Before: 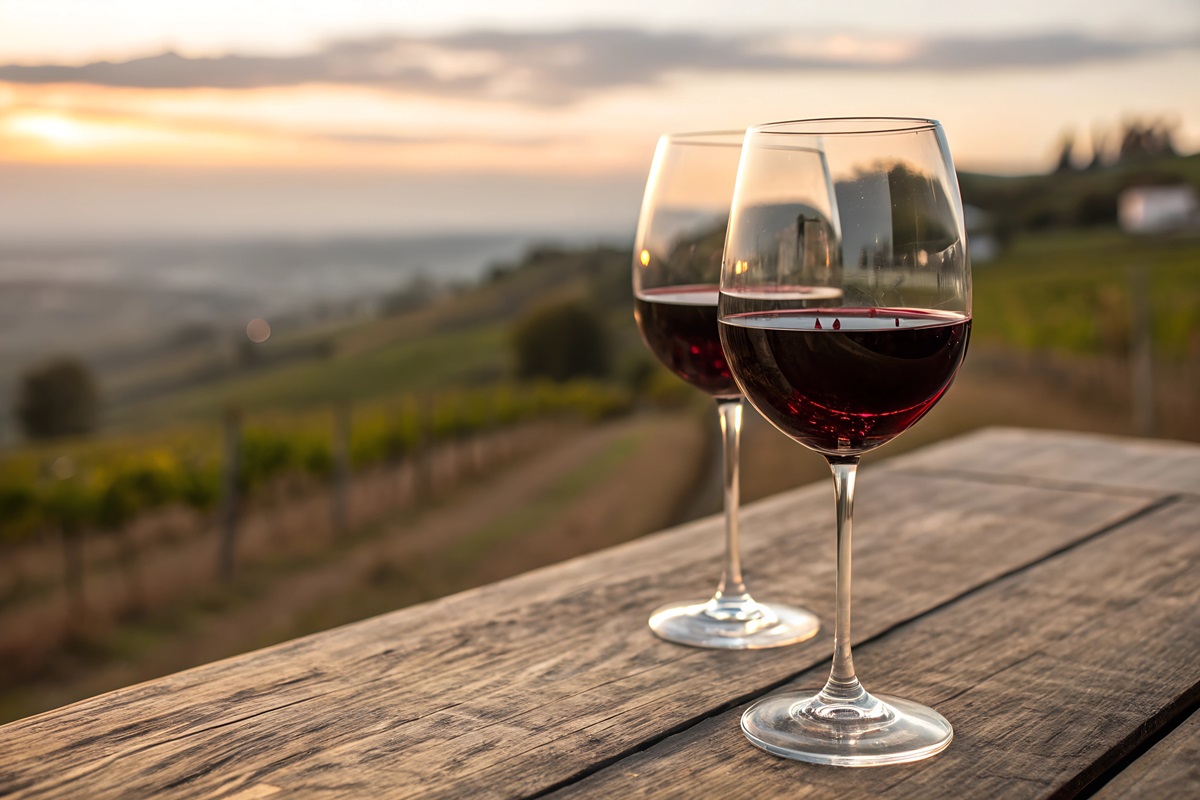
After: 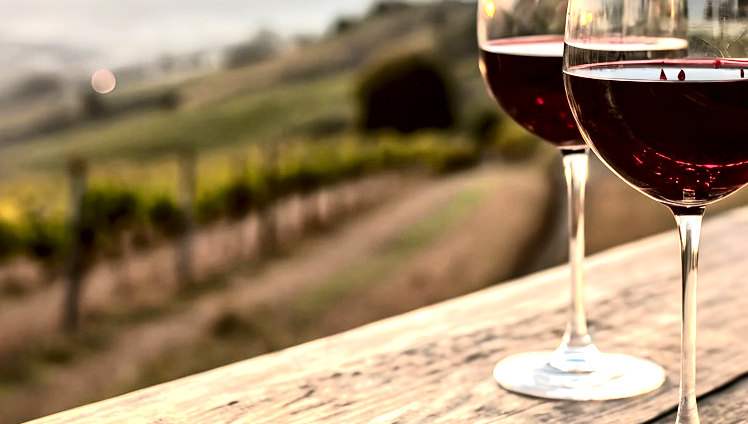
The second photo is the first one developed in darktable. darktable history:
tone curve: curves: ch0 [(0, 0) (0.003, 0.001) (0.011, 0.001) (0.025, 0.001) (0.044, 0.001) (0.069, 0.003) (0.1, 0.007) (0.136, 0.013) (0.177, 0.032) (0.224, 0.083) (0.277, 0.157) (0.335, 0.237) (0.399, 0.334) (0.468, 0.446) (0.543, 0.562) (0.623, 0.683) (0.709, 0.801) (0.801, 0.869) (0.898, 0.918) (1, 1)], color space Lab, independent channels, preserve colors none
crop: left 12.992%, top 31.194%, right 24.649%, bottom 15.7%
local contrast: mode bilateral grid, contrast 71, coarseness 75, detail 180%, midtone range 0.2
exposure: exposure 1.138 EV, compensate highlight preservation false
